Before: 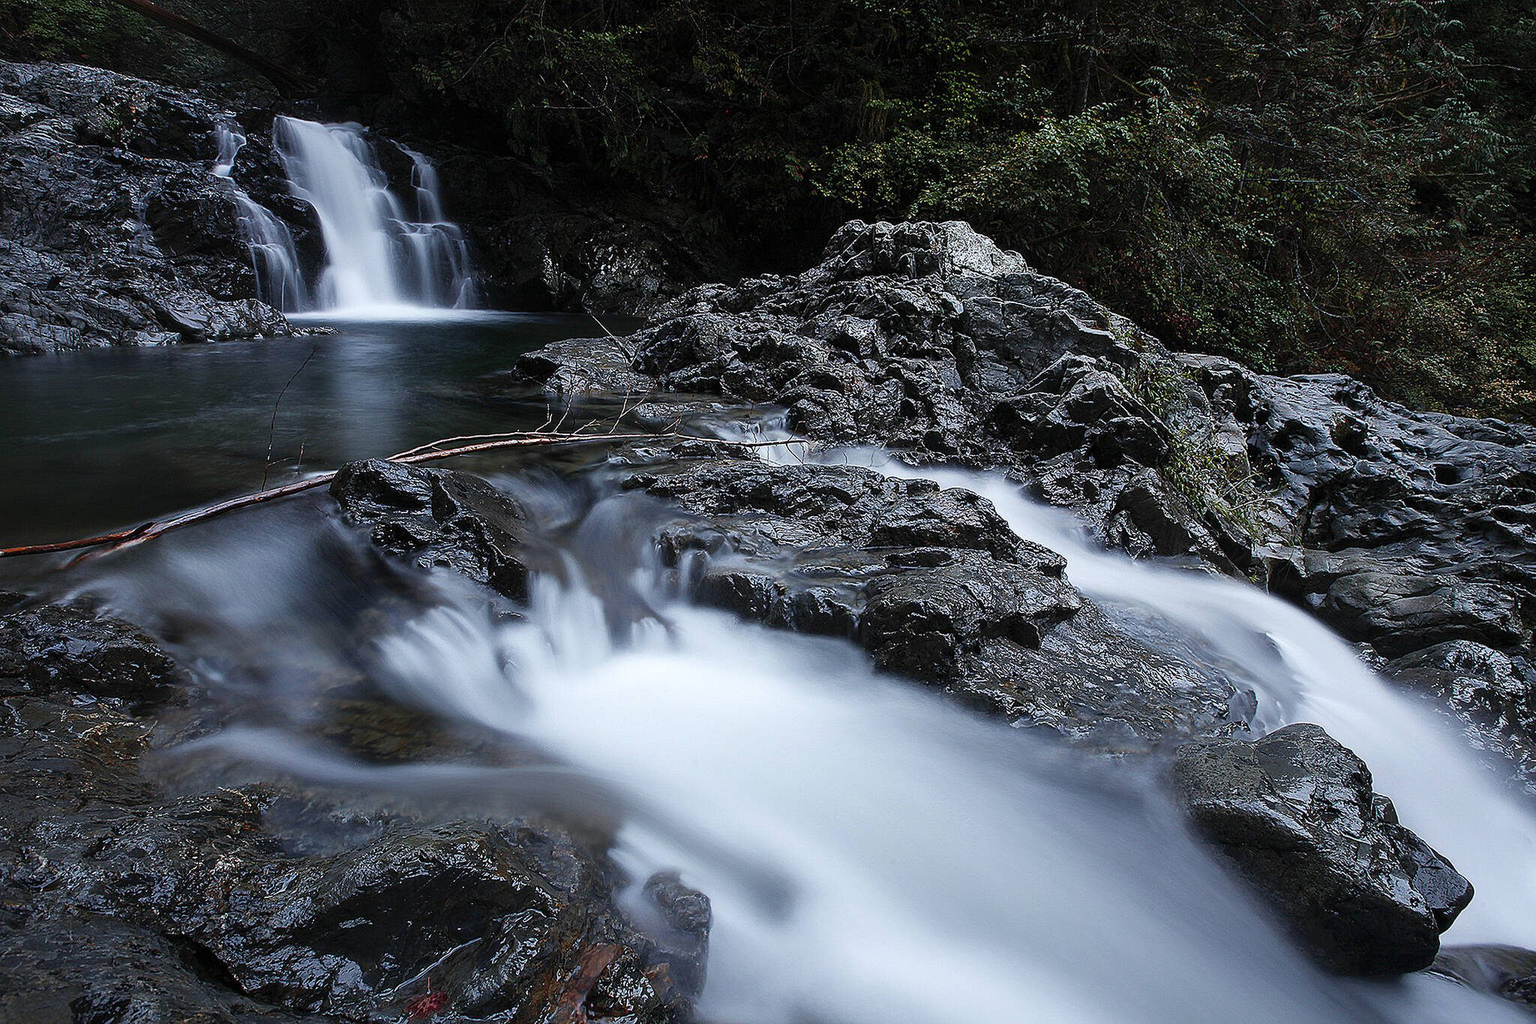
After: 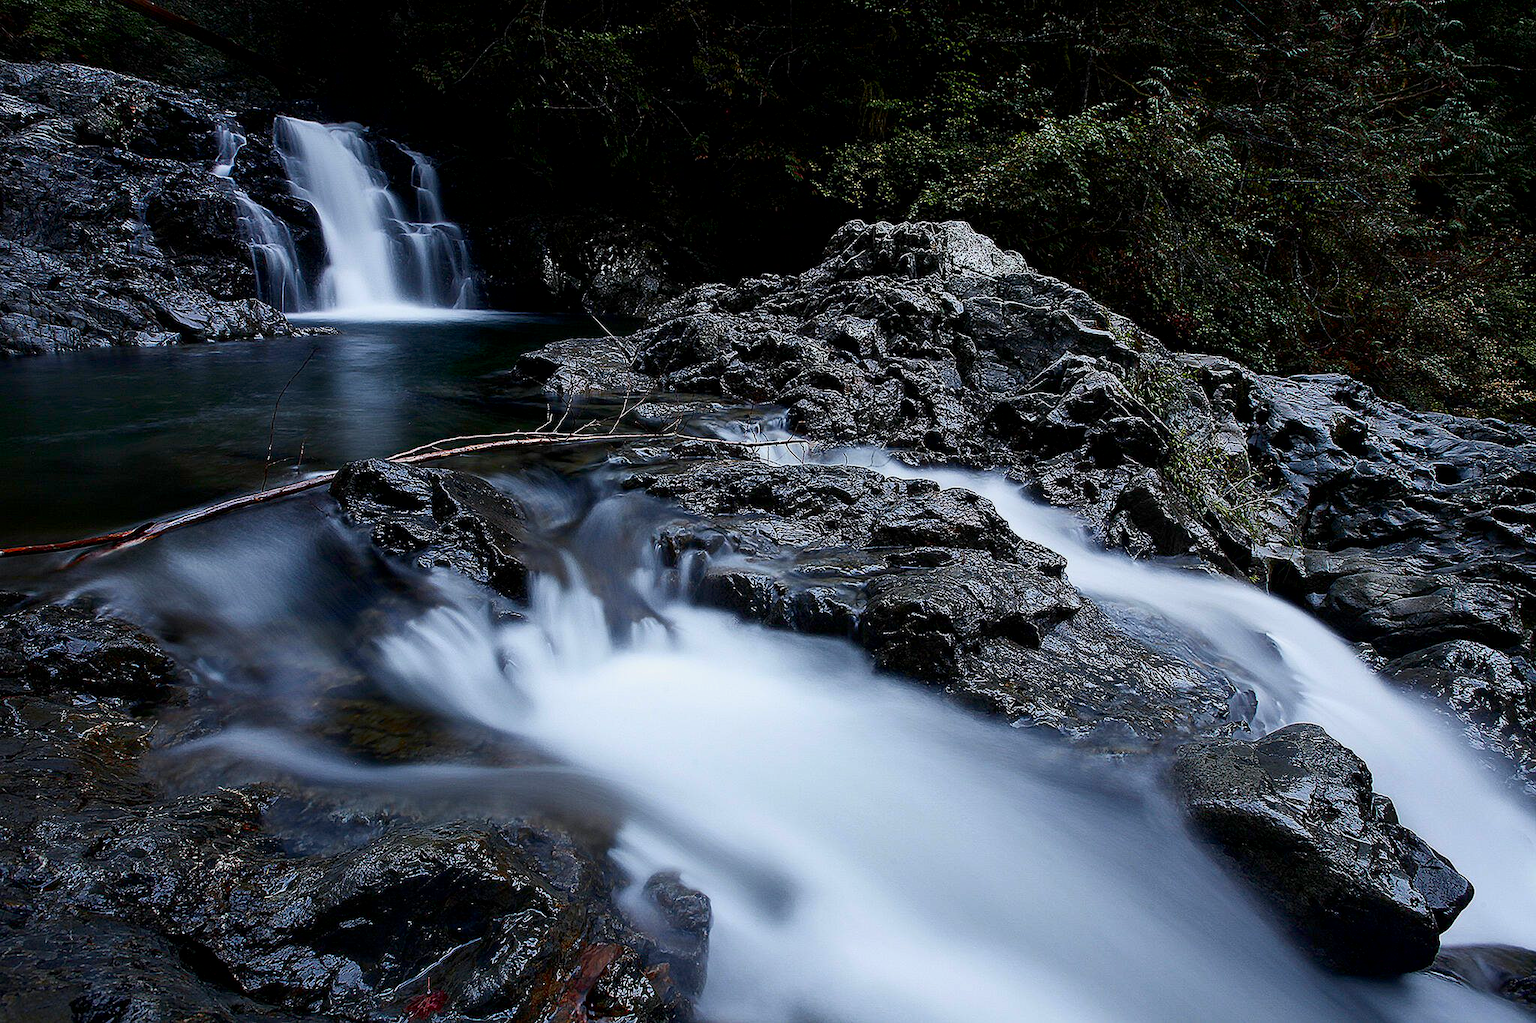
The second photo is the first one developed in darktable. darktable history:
exposure: black level correction 0.006, exposure -0.226 EV, compensate highlight preservation false
contrast brightness saturation: contrast 0.16, saturation 0.32
